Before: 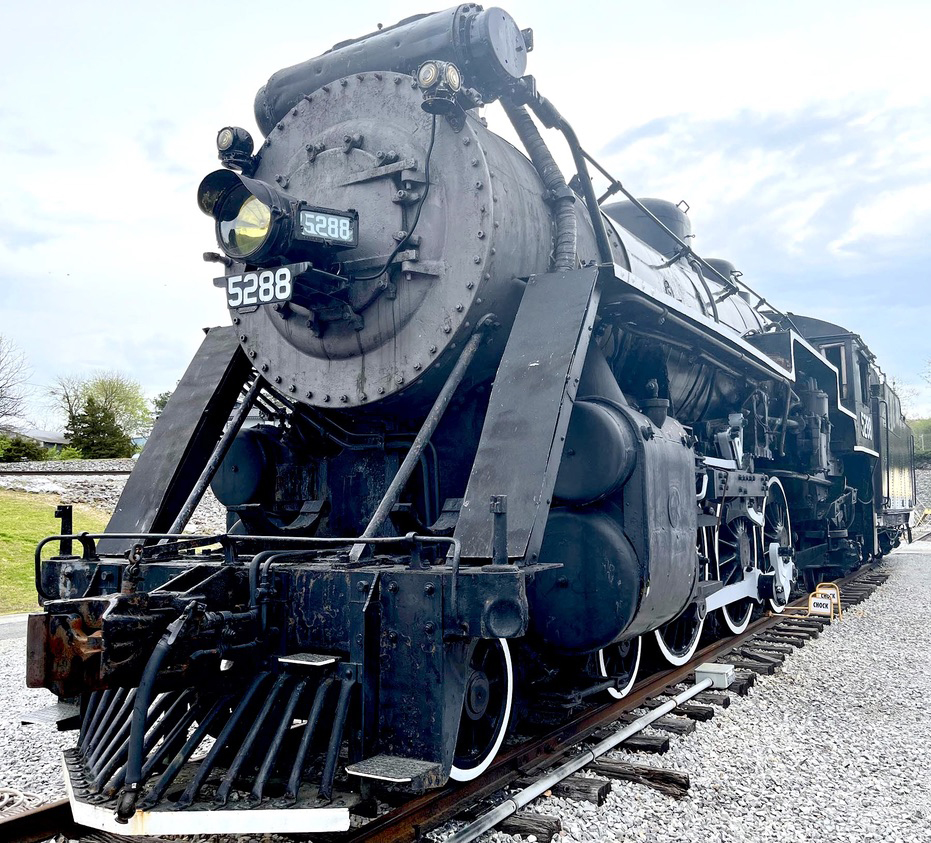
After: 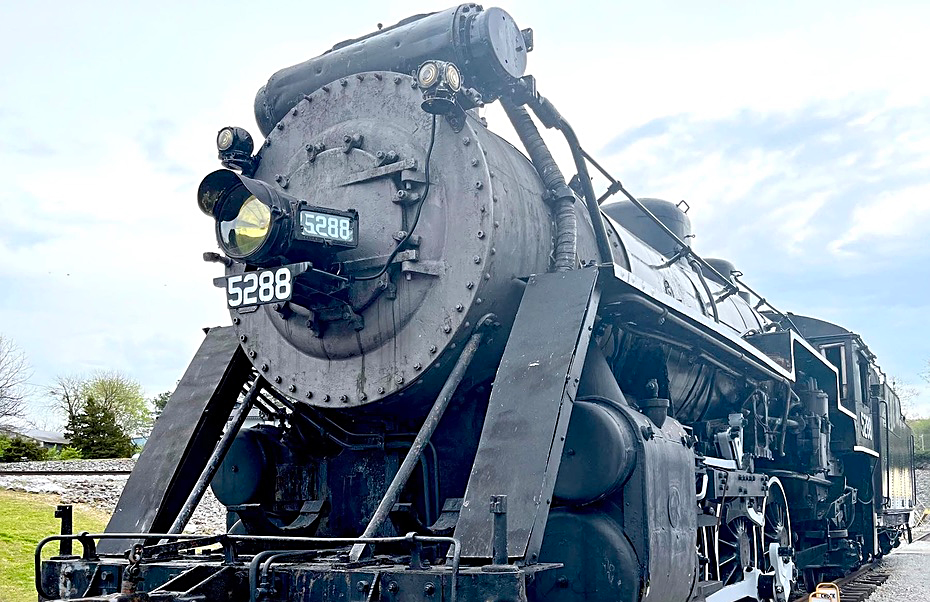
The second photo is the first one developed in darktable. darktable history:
exposure: compensate exposure bias true, compensate highlight preservation false
sharpen: on, module defaults
crop: right 0.001%, bottom 28.552%
